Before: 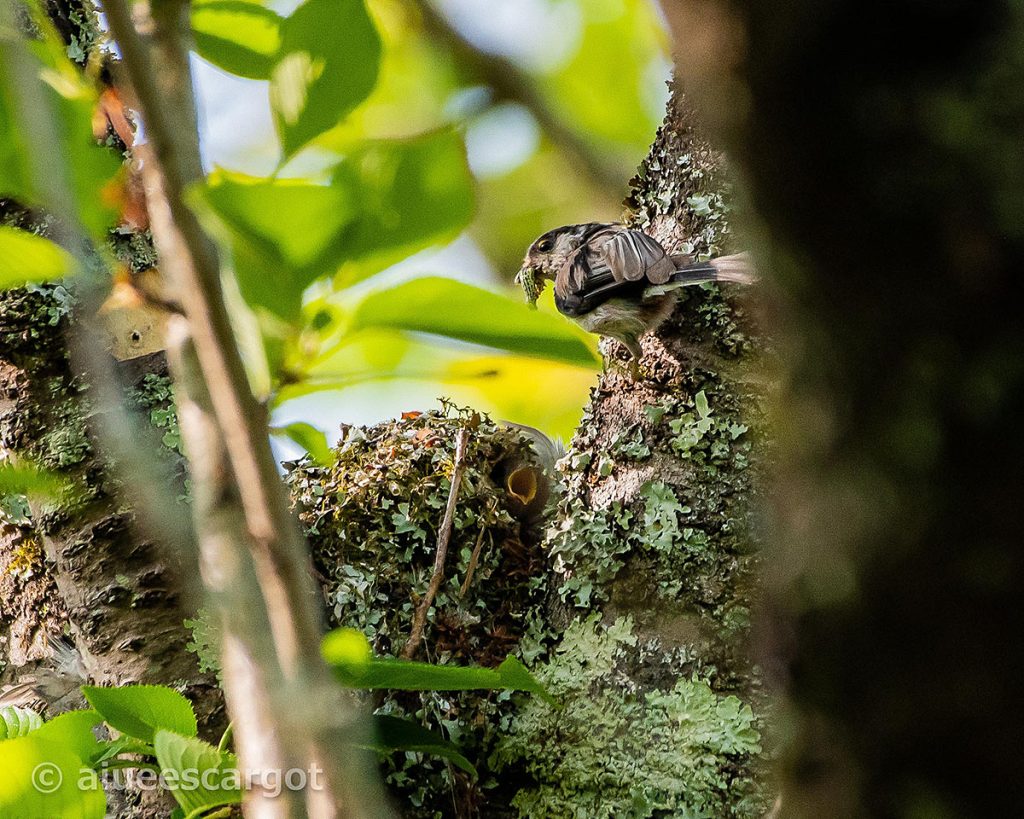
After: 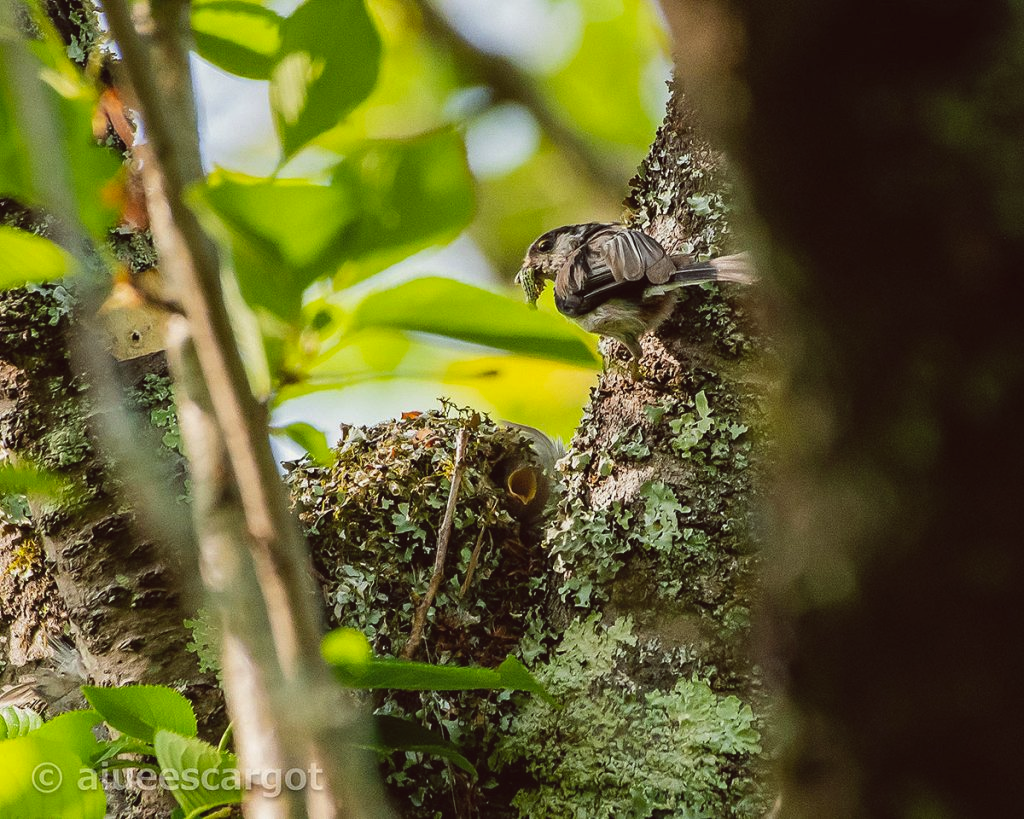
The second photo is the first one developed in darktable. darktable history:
color balance: lift [1.005, 1.002, 0.998, 0.998], gamma [1, 1.021, 1.02, 0.979], gain [0.923, 1.066, 1.056, 0.934]
white balance: red 0.967, blue 1.049
